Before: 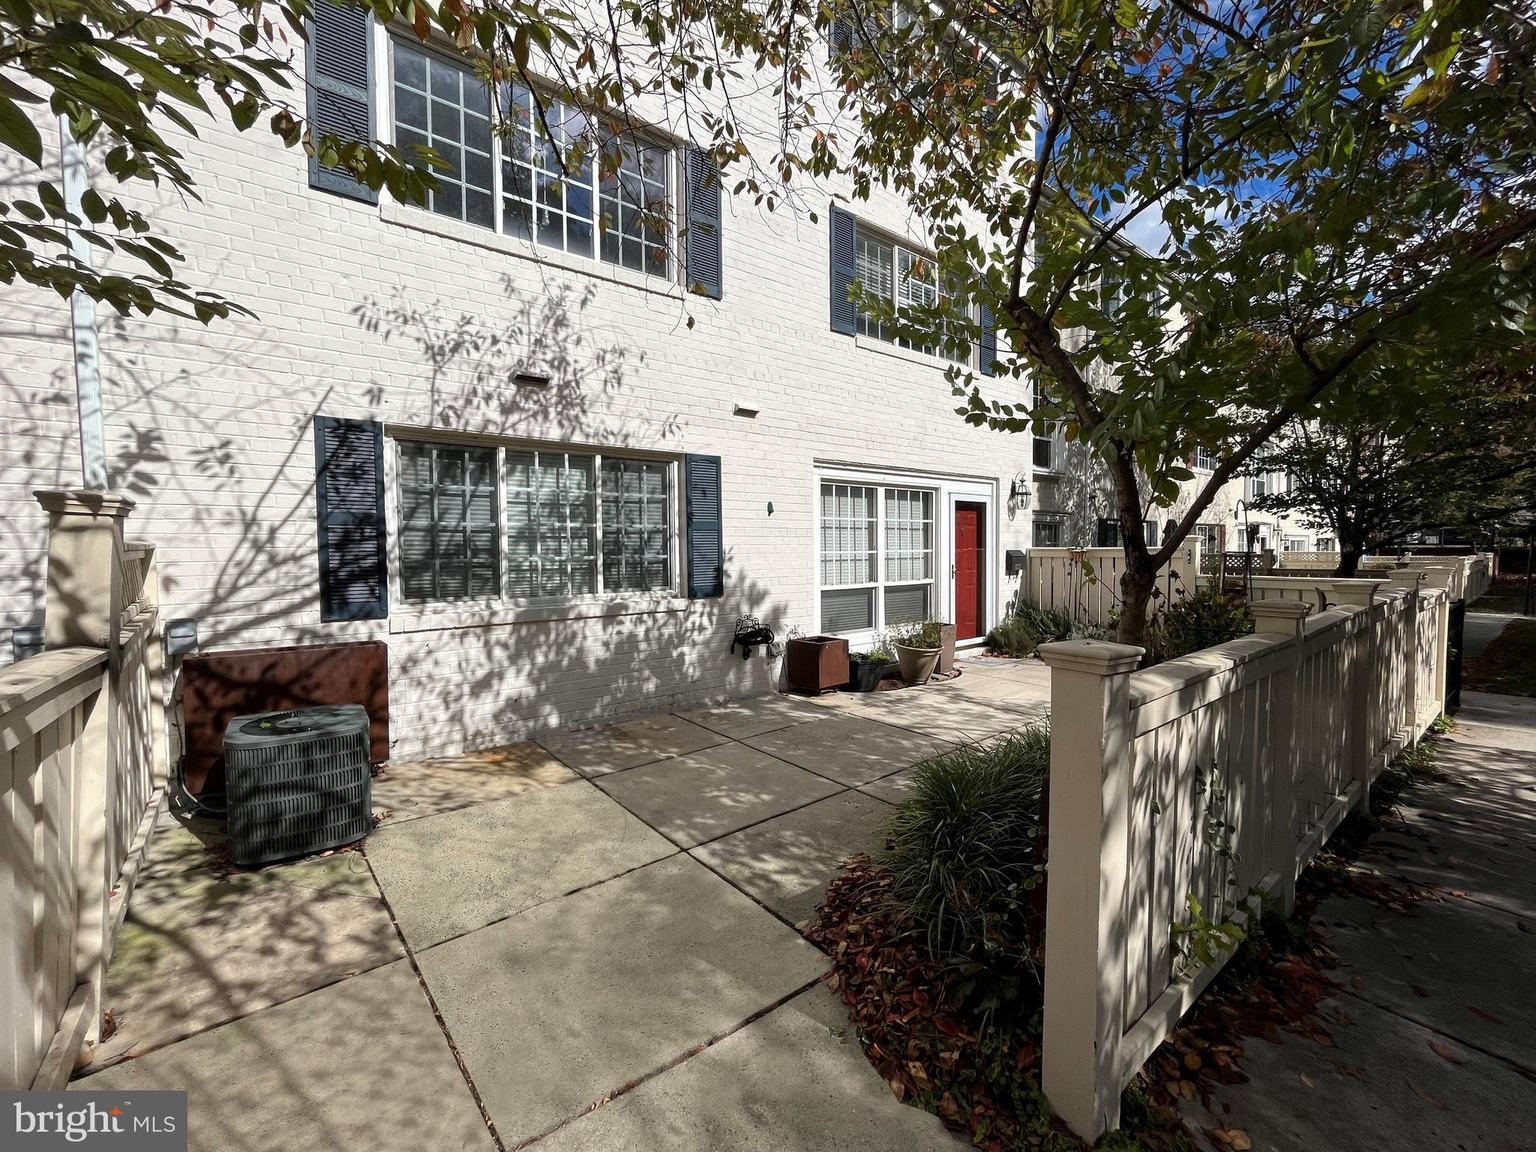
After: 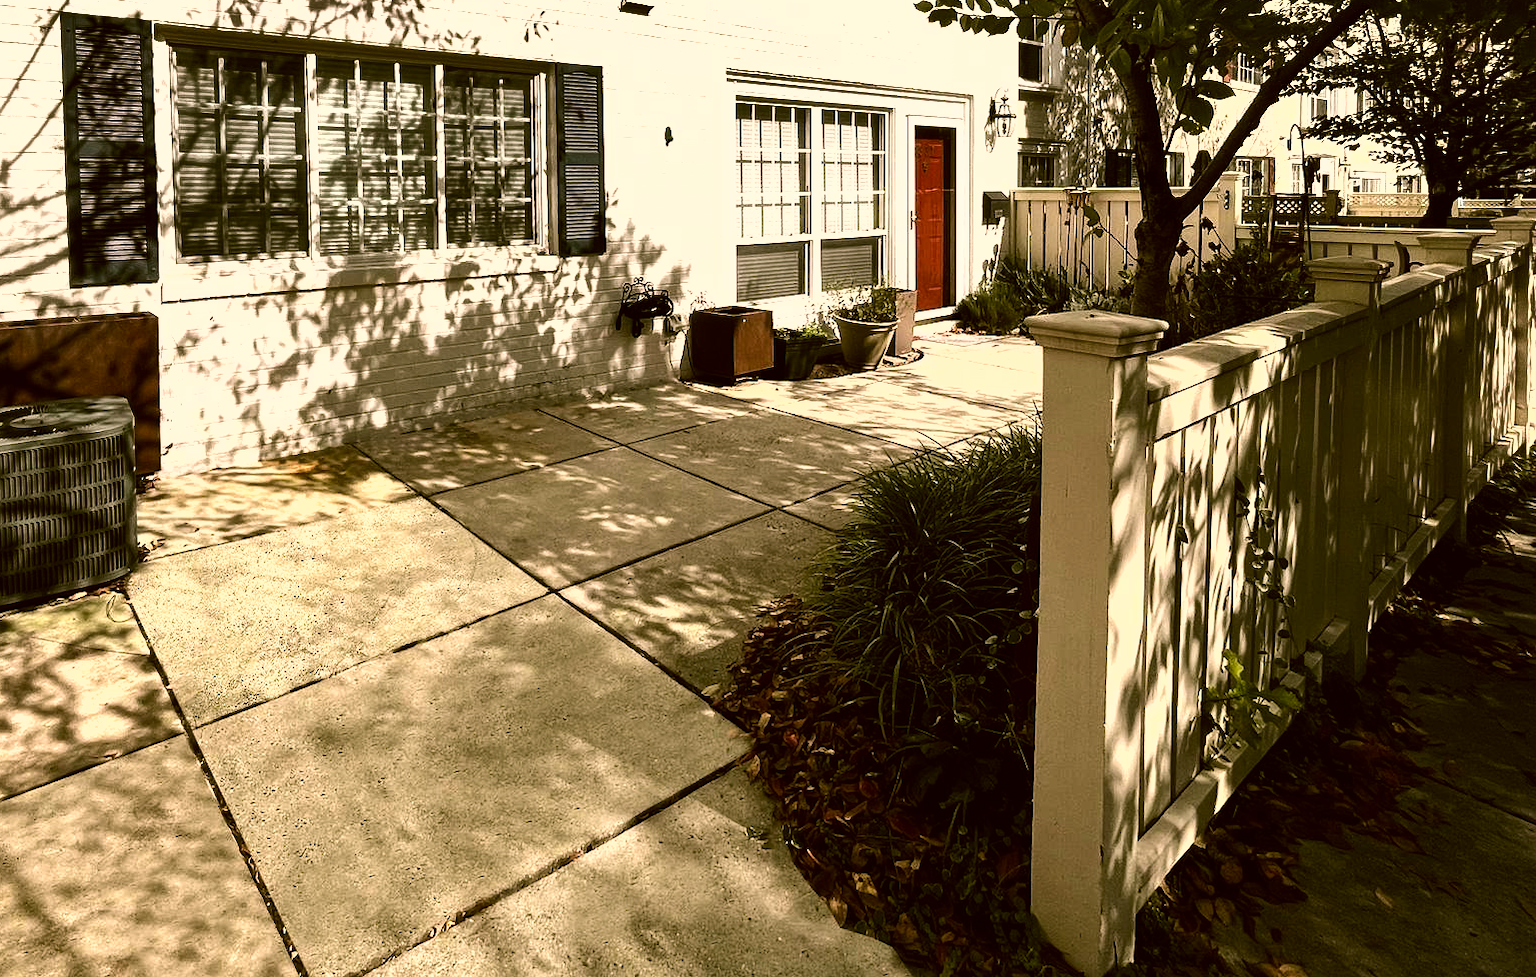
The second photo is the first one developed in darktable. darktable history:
levels: mode automatic
tone equalizer: -8 EV -1.05 EV, -7 EV -1.01 EV, -6 EV -0.876 EV, -5 EV -0.594 EV, -3 EV 0.603 EV, -2 EV 0.865 EV, -1 EV 1.01 EV, +0 EV 1.06 EV, edges refinement/feathering 500, mask exposure compensation -1.57 EV, preserve details no
color correction: highlights a* 8.18, highlights b* 14.95, shadows a* -0.533, shadows b* 25.76
shadows and highlights: radius 169.79, shadows 26.84, white point adjustment 3.14, highlights -68.76, soften with gaussian
crop and rotate: left 17.493%, top 35.303%, right 7.448%, bottom 1.003%
